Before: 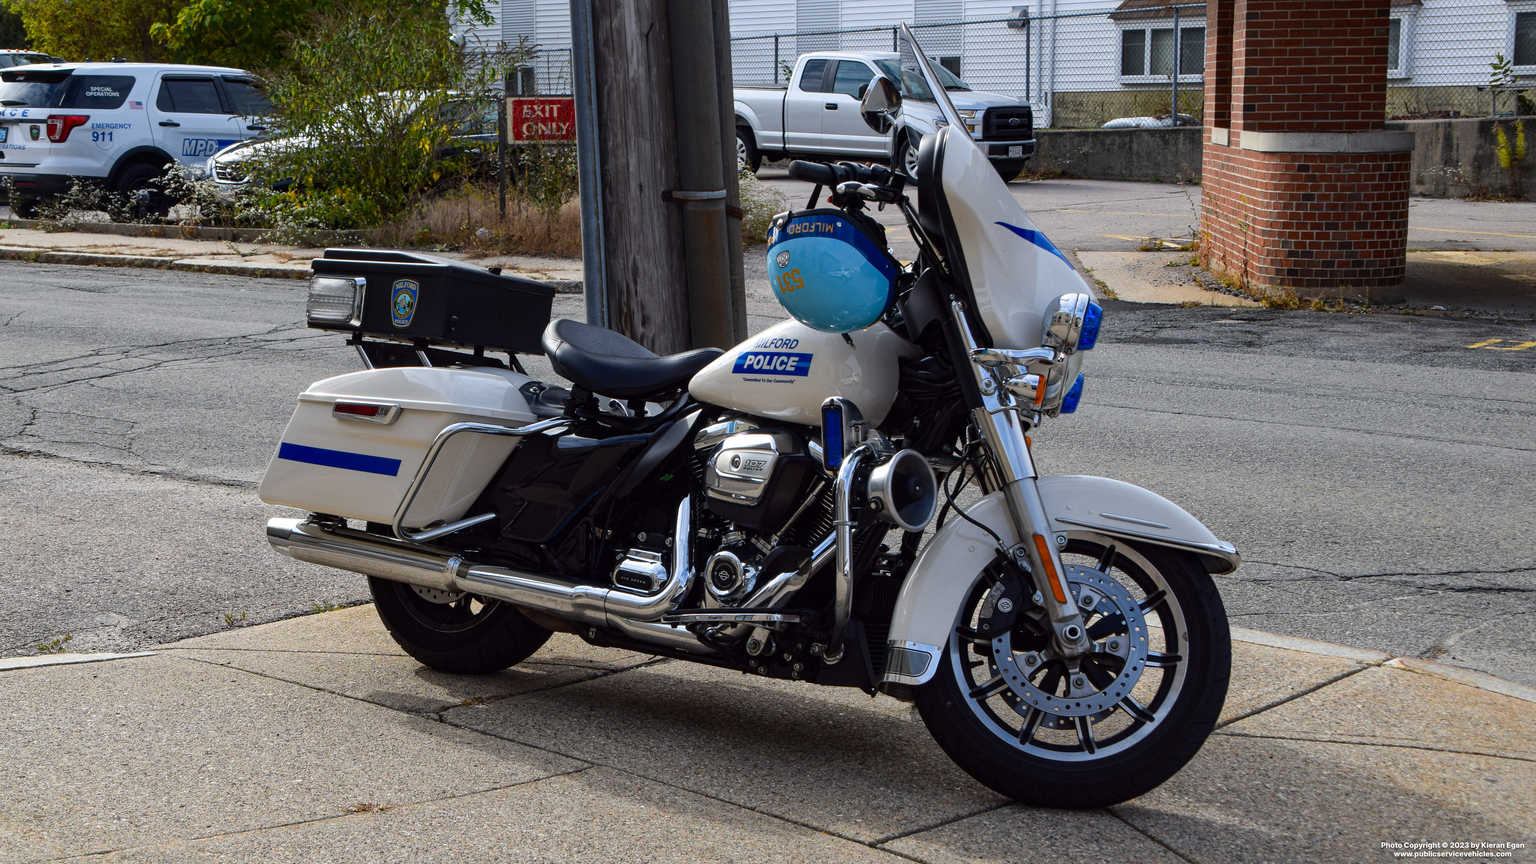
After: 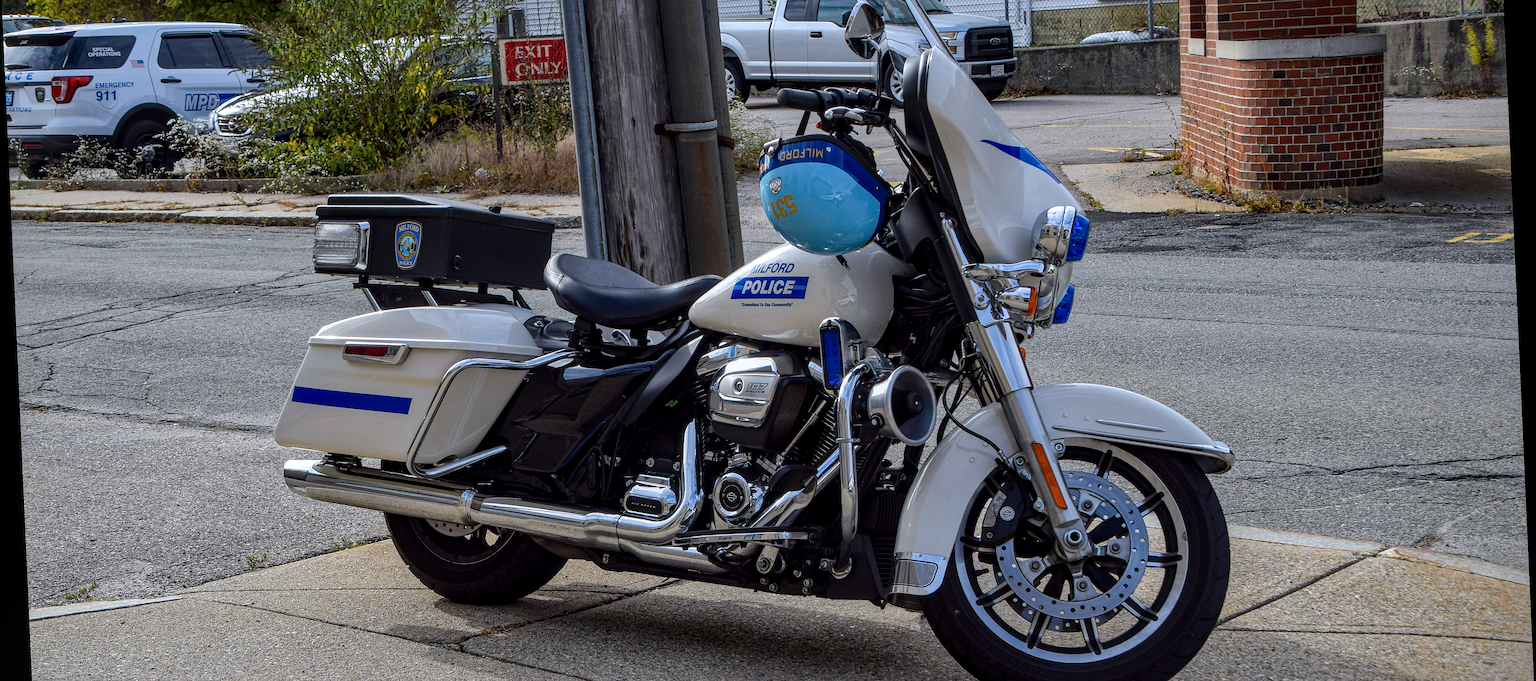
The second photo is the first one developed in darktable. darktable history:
sharpen: on, module defaults
crop: top 11.038%, bottom 13.962%
rotate and perspective: rotation -2.56°, automatic cropping off
local contrast: detail 130%
white balance: red 0.976, blue 1.04
shadows and highlights: shadows 40, highlights -60
